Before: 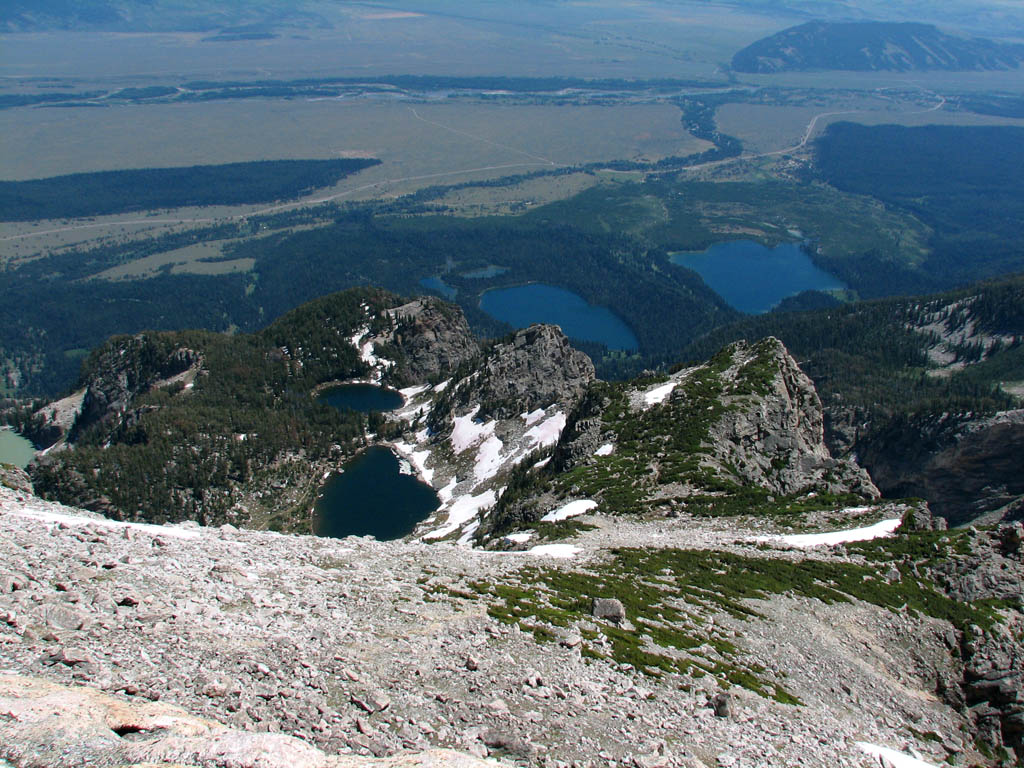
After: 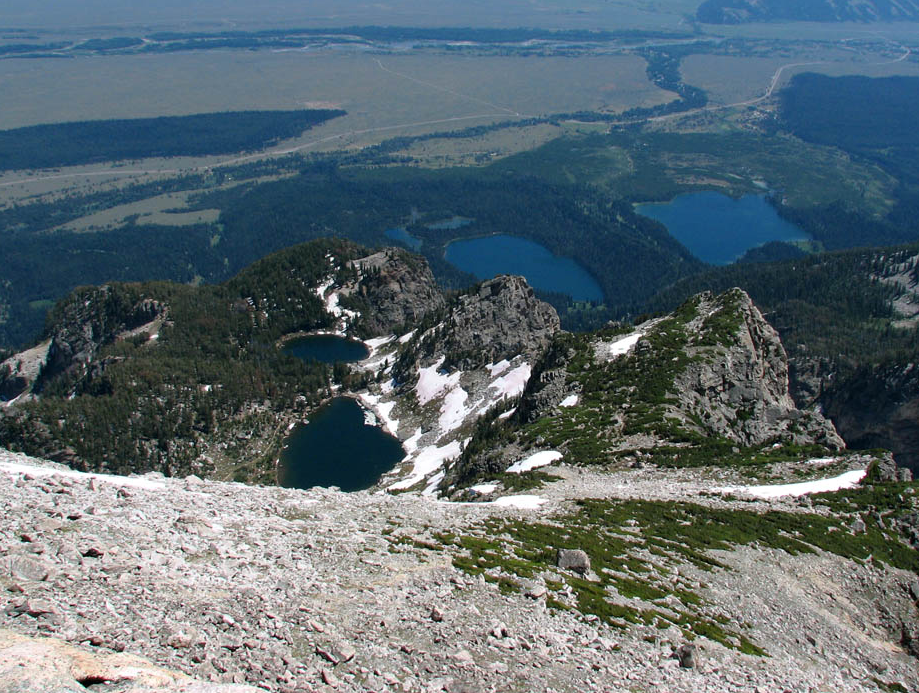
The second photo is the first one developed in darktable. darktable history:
crop: left 3.446%, top 6.46%, right 6.797%, bottom 3.288%
